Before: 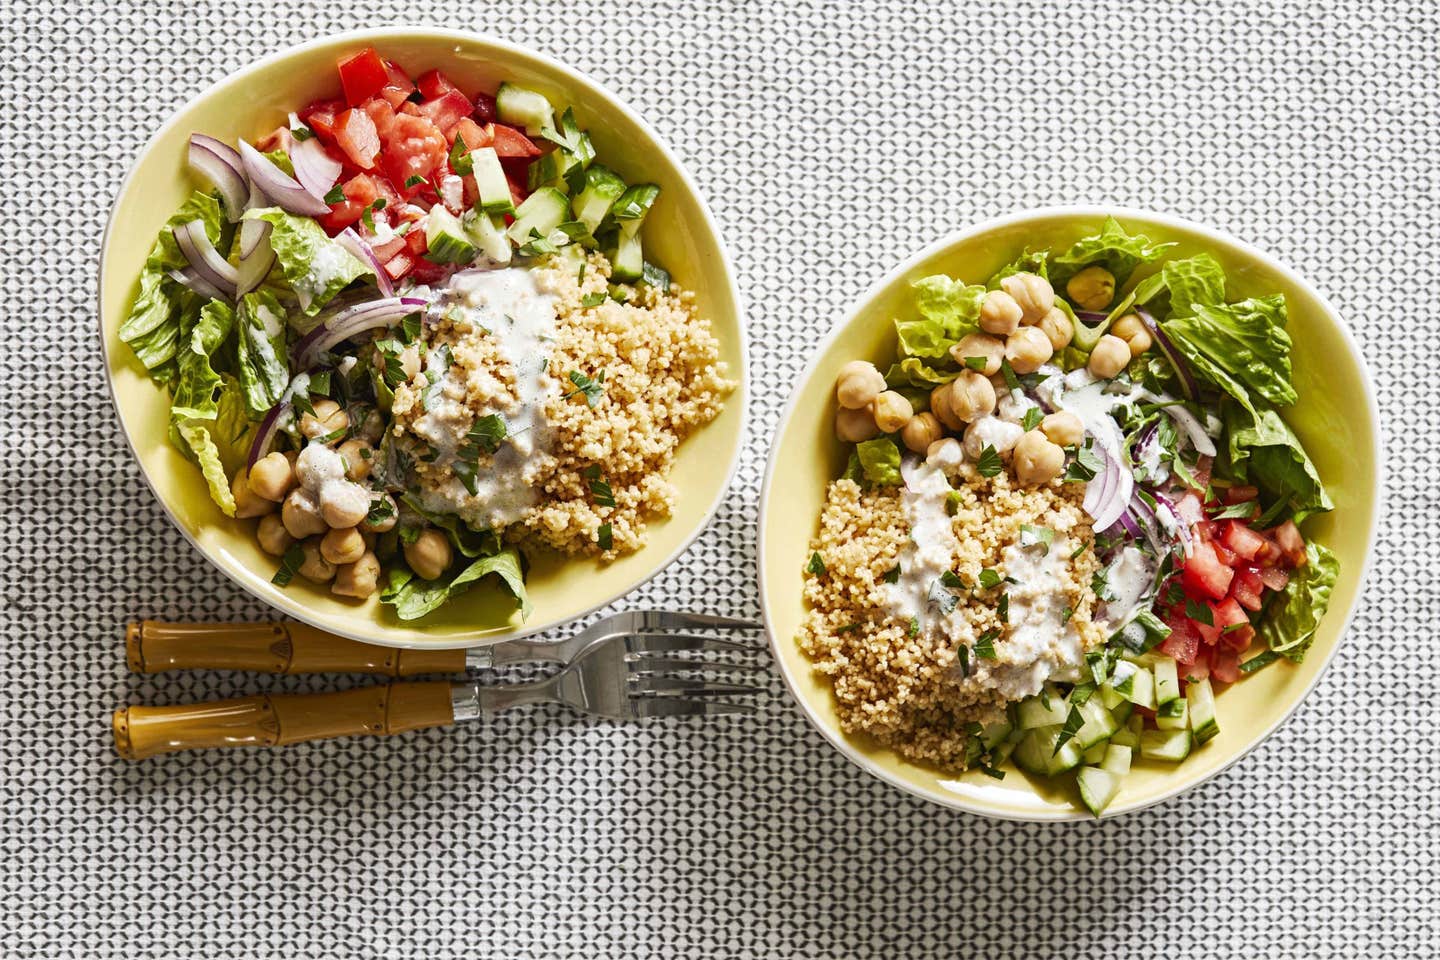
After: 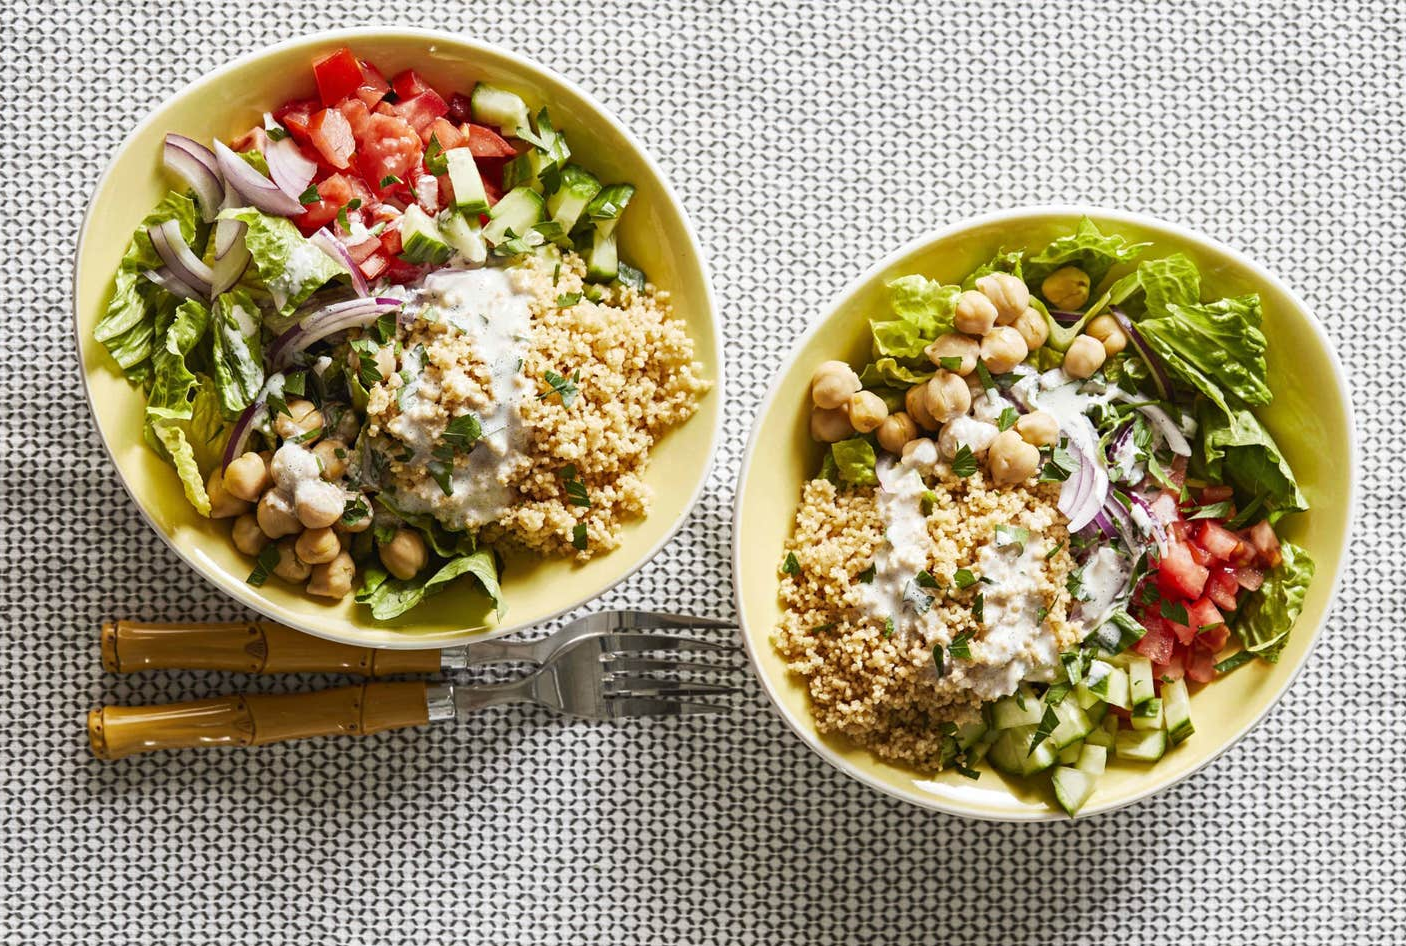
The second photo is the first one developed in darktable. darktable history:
crop and rotate: left 1.747%, right 0.56%, bottom 1.386%
